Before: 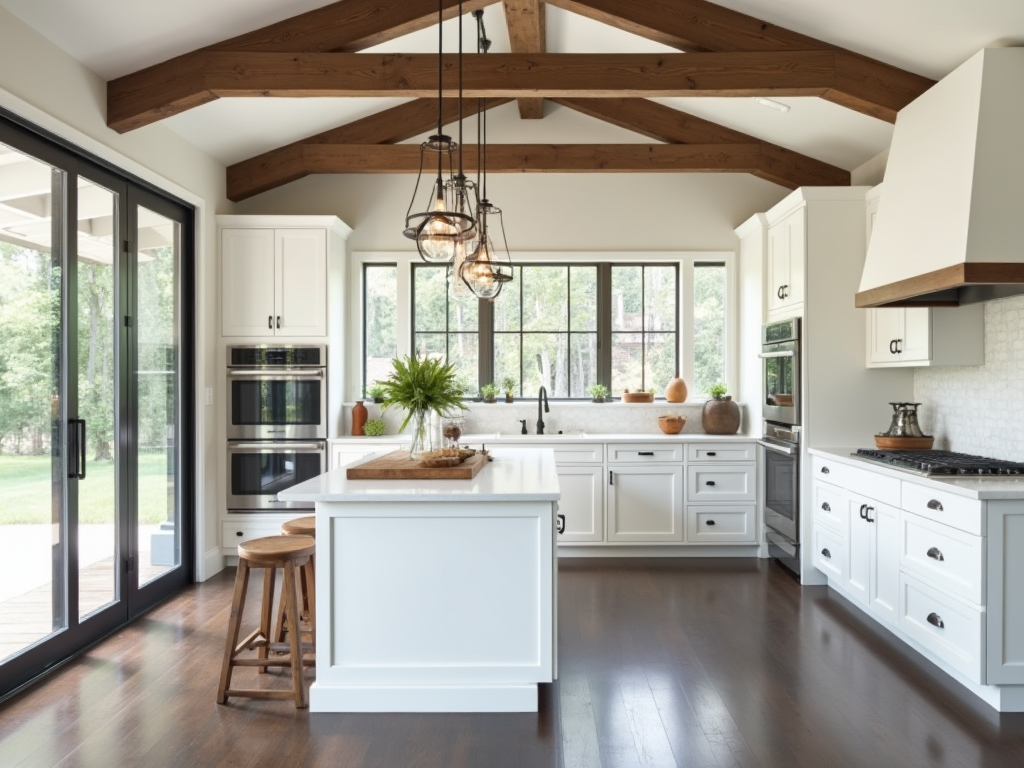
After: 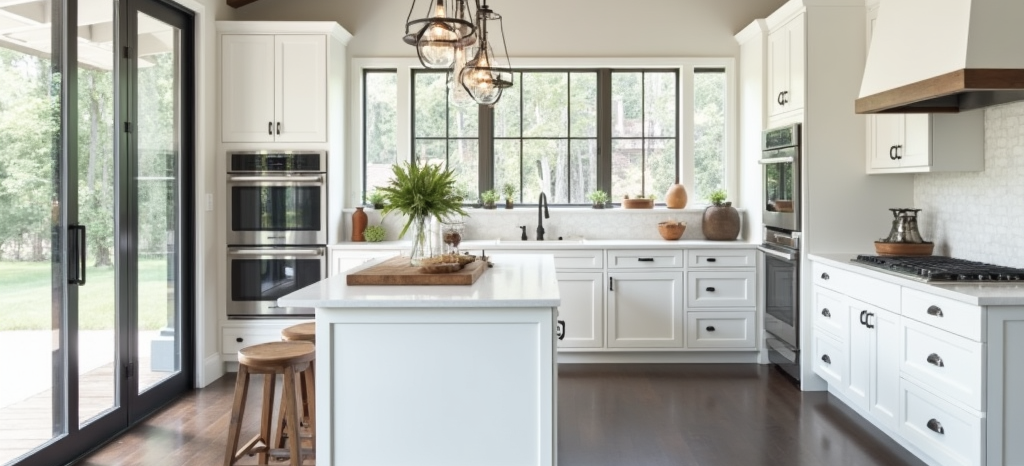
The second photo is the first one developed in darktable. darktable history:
crop and rotate: top 25.357%, bottom 13.942%
color correction: saturation 0.85
tone equalizer: on, module defaults
